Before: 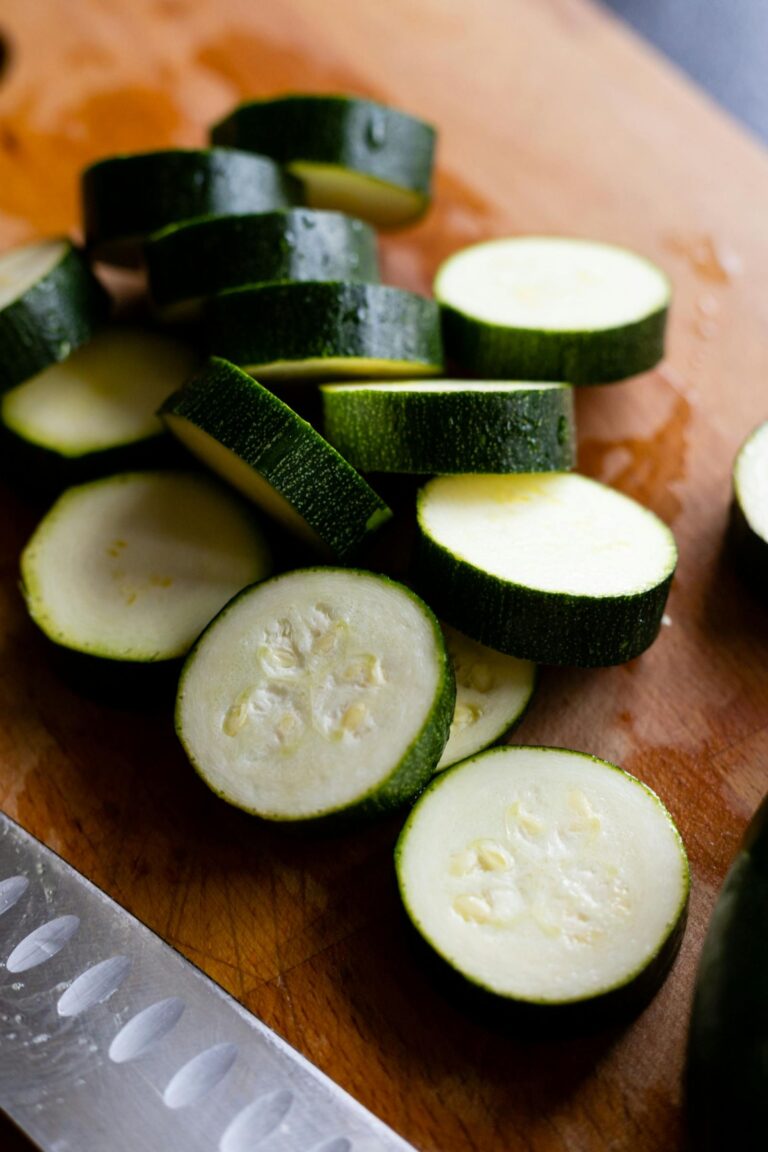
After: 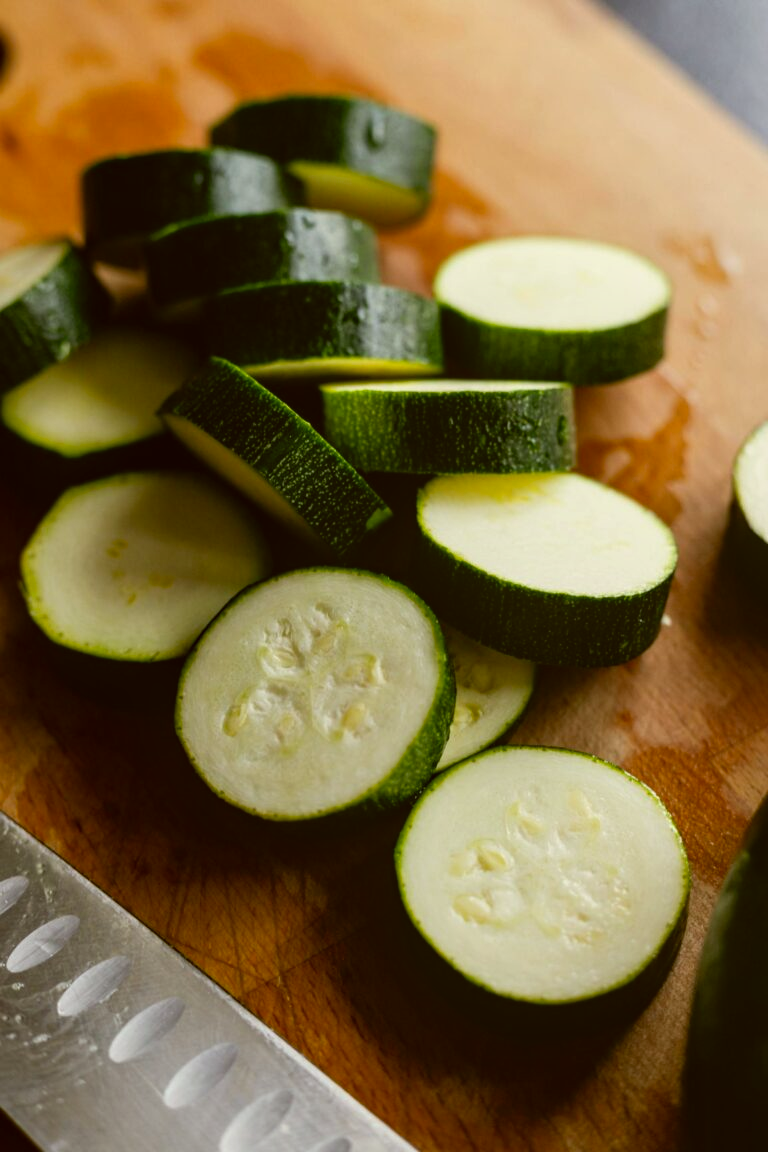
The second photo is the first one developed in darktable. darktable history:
local contrast: detail 109%
color correction: highlights a* -1.68, highlights b* 10.35, shadows a* 0.856, shadows b* 18.98
